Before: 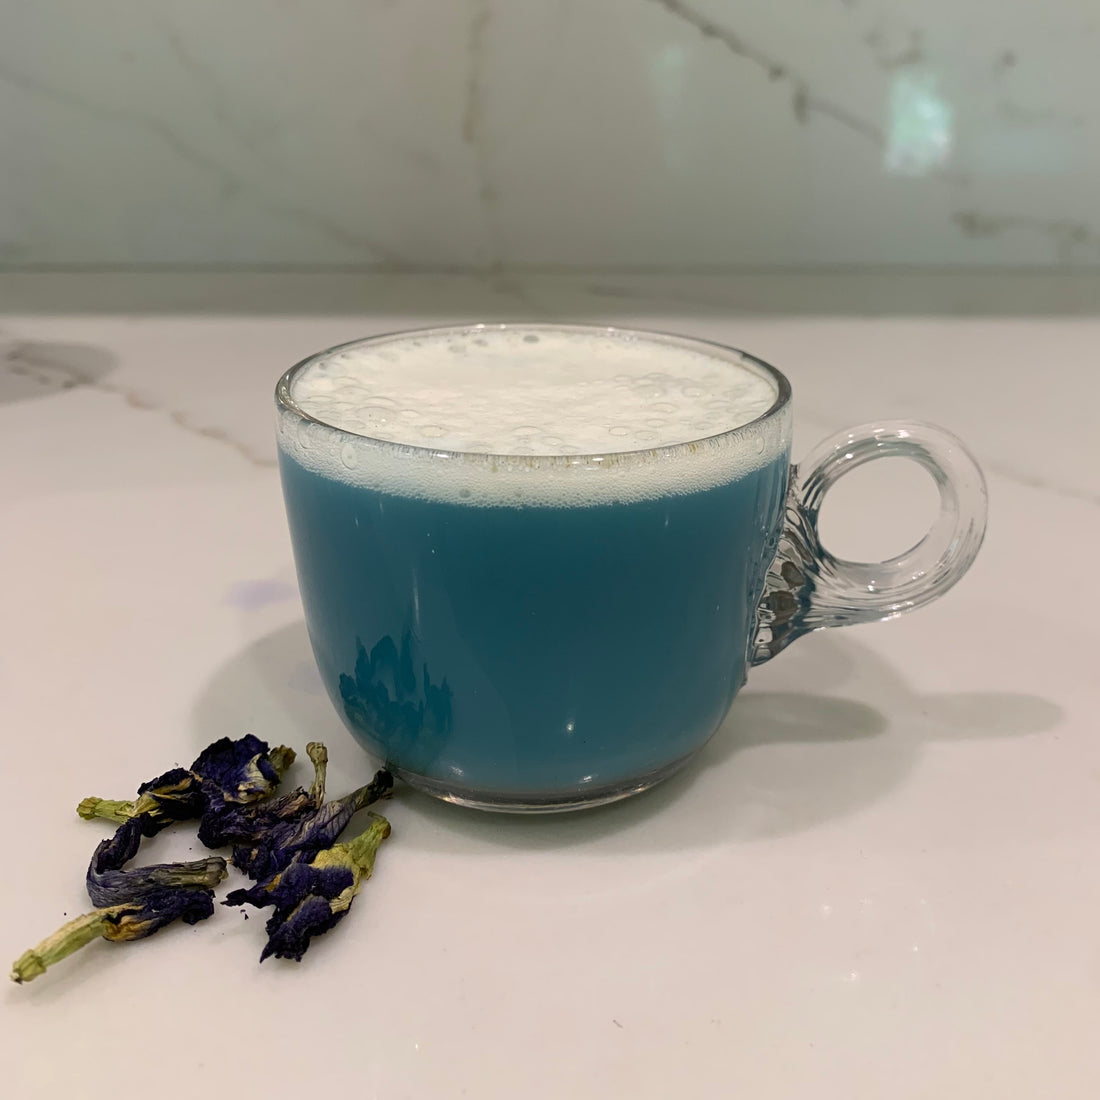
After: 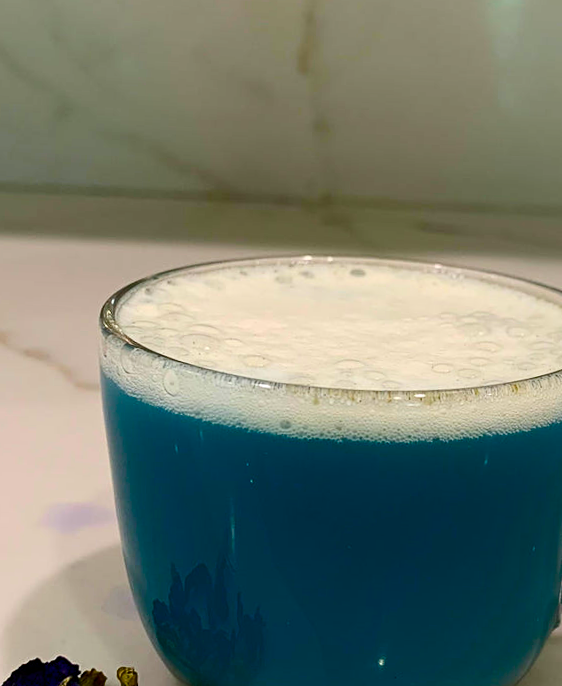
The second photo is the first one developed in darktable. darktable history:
crop: left 17.835%, top 7.675%, right 32.881%, bottom 32.213%
contrast brightness saturation: contrast 0.21, brightness -0.11, saturation 0.21
rotate and perspective: rotation 2.27°, automatic cropping off
color balance rgb: perceptual saturation grading › global saturation 20%, perceptual saturation grading › highlights -25%, perceptual saturation grading › shadows 50.52%, global vibrance 40.24%
sharpen: amount 0.2
